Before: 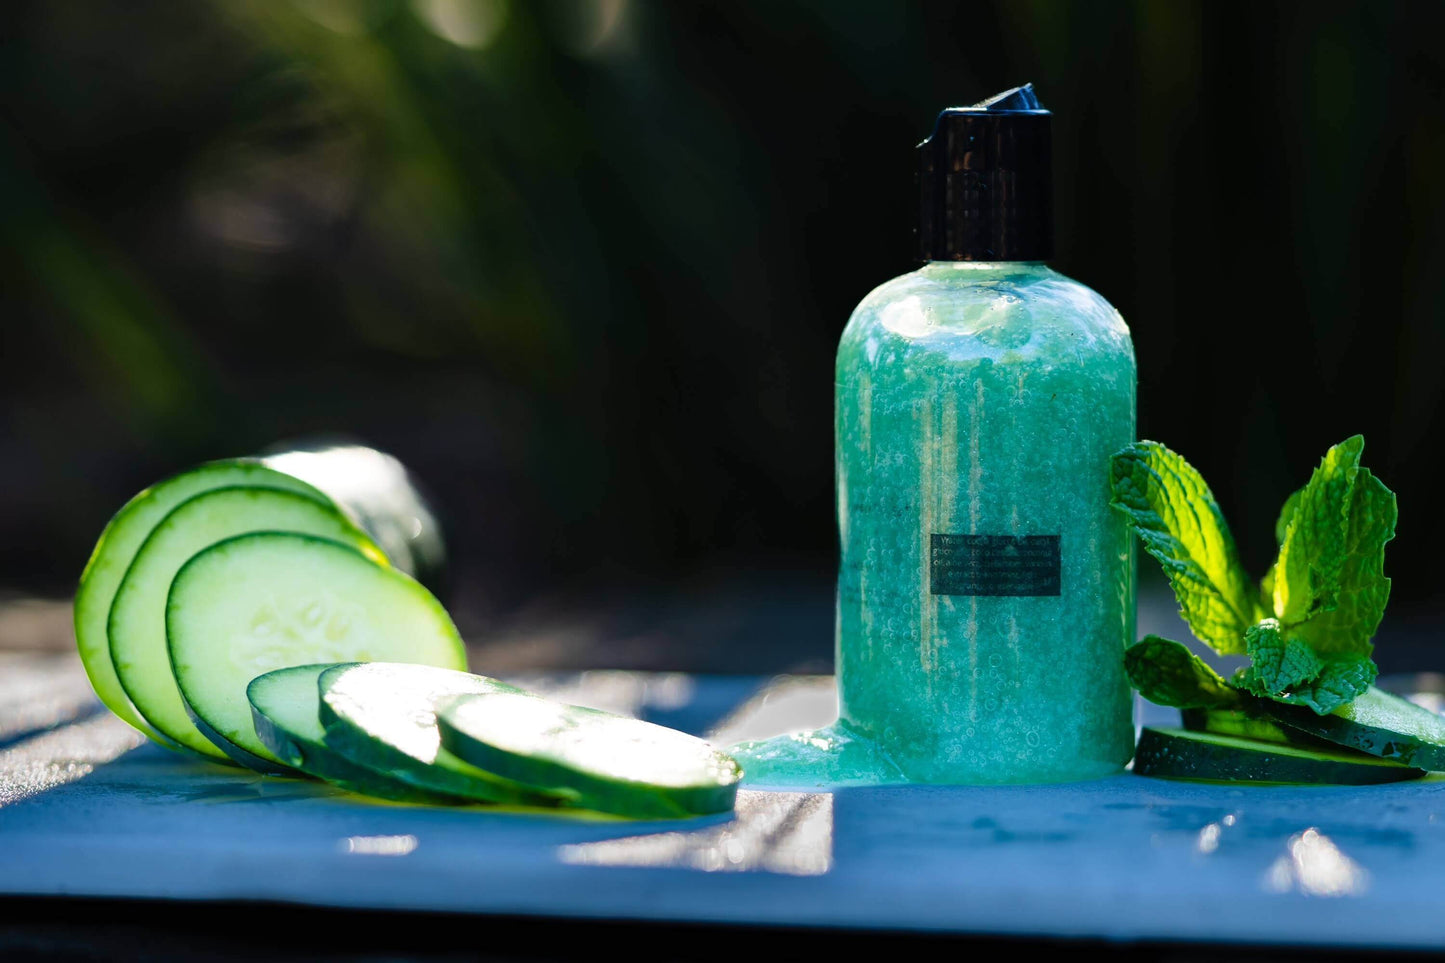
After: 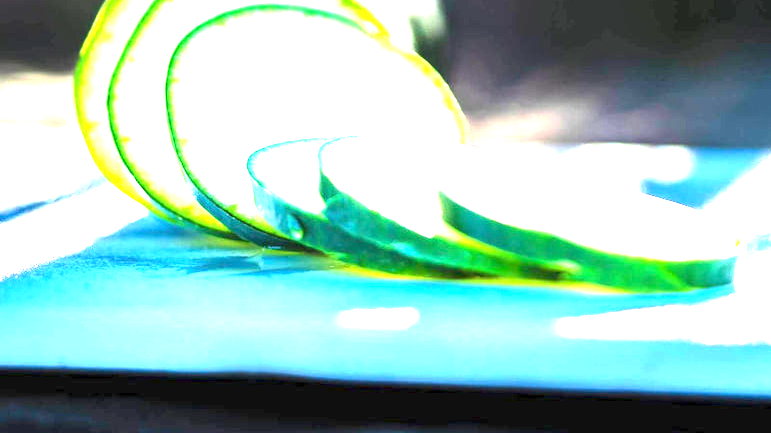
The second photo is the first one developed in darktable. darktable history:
exposure: exposure 3 EV, compensate highlight preservation false
crop and rotate: top 54.778%, right 46.61%, bottom 0.159%
